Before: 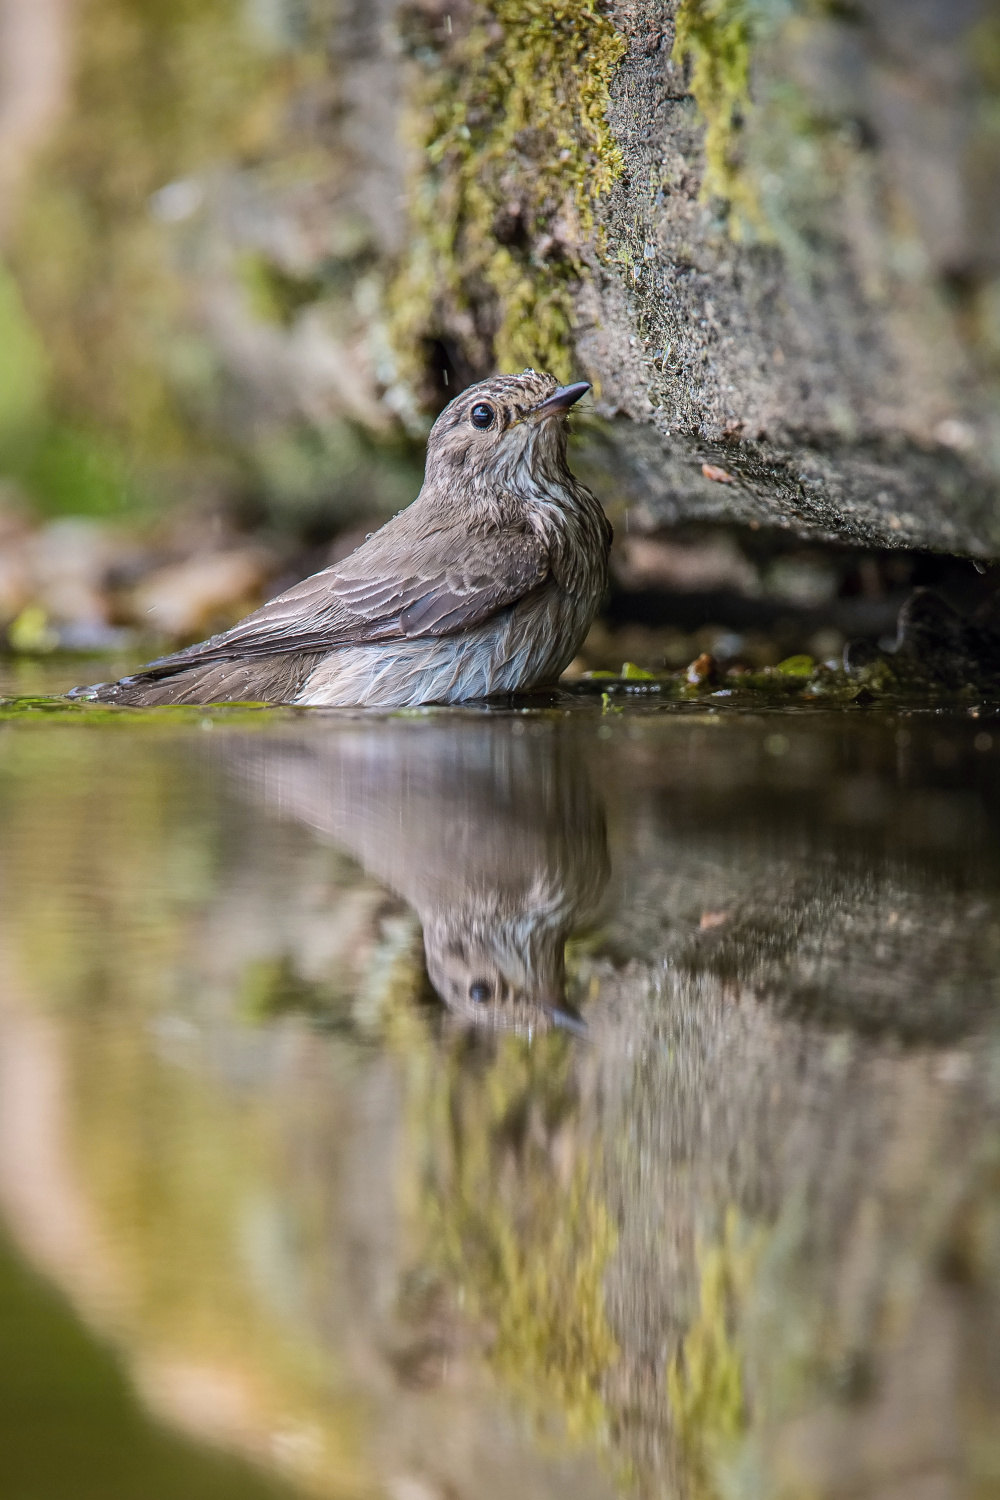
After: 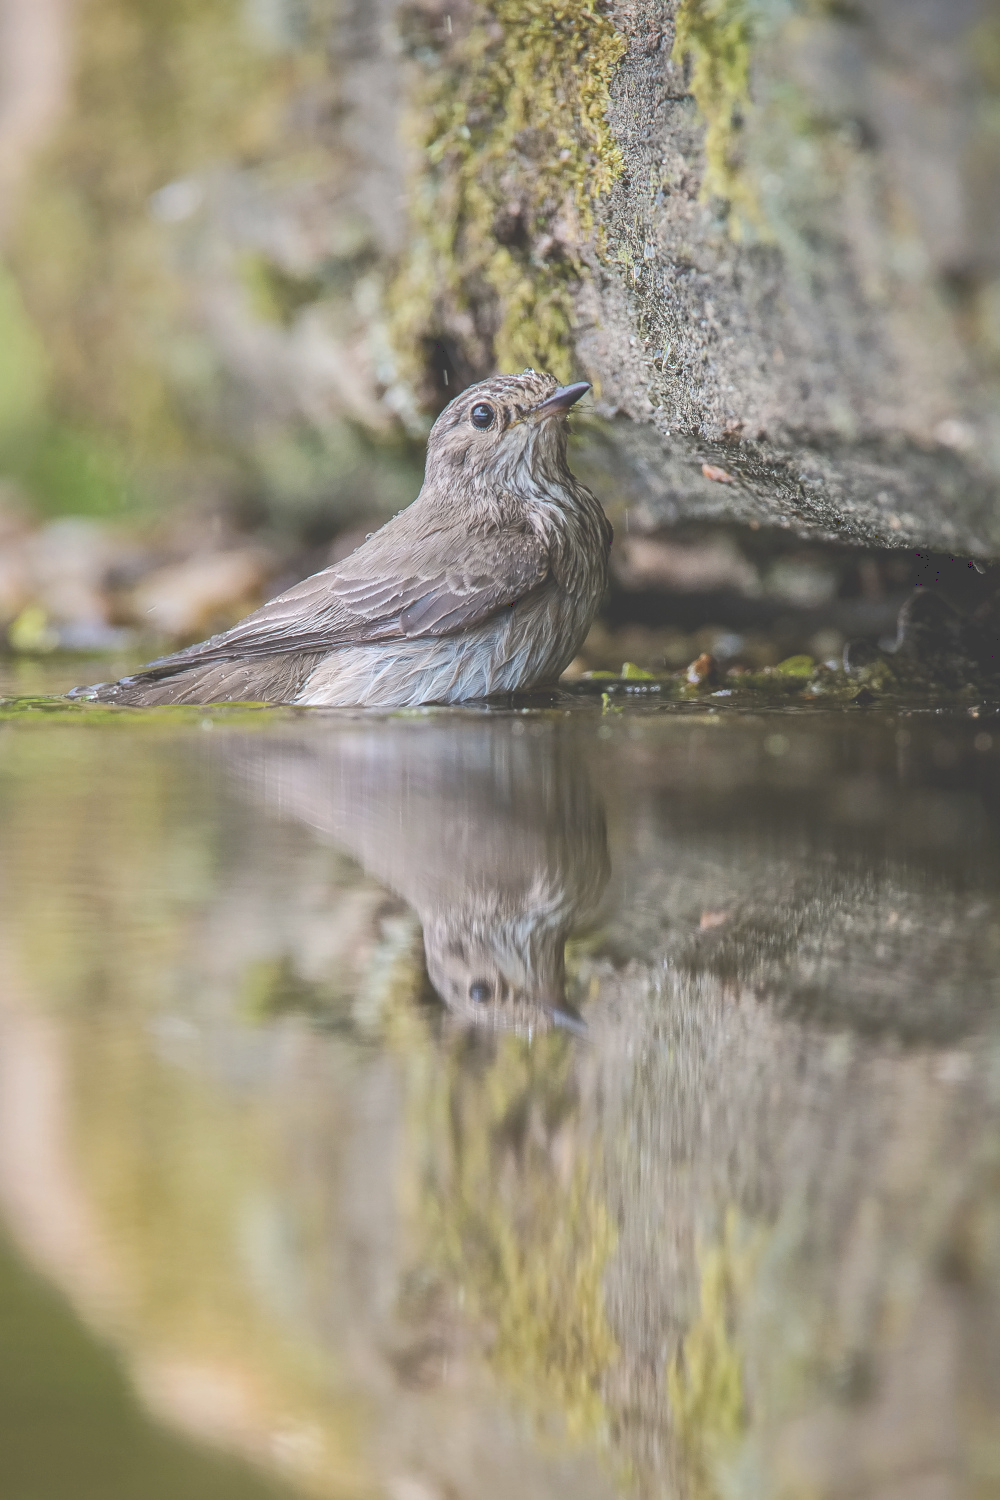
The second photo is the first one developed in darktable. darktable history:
tone curve: curves: ch0 [(0, 0) (0.003, 0.238) (0.011, 0.238) (0.025, 0.242) (0.044, 0.256) (0.069, 0.277) (0.1, 0.294) (0.136, 0.315) (0.177, 0.345) (0.224, 0.379) (0.277, 0.419) (0.335, 0.463) (0.399, 0.511) (0.468, 0.566) (0.543, 0.627) (0.623, 0.687) (0.709, 0.75) (0.801, 0.824) (0.898, 0.89) (1, 1)], preserve colors none
